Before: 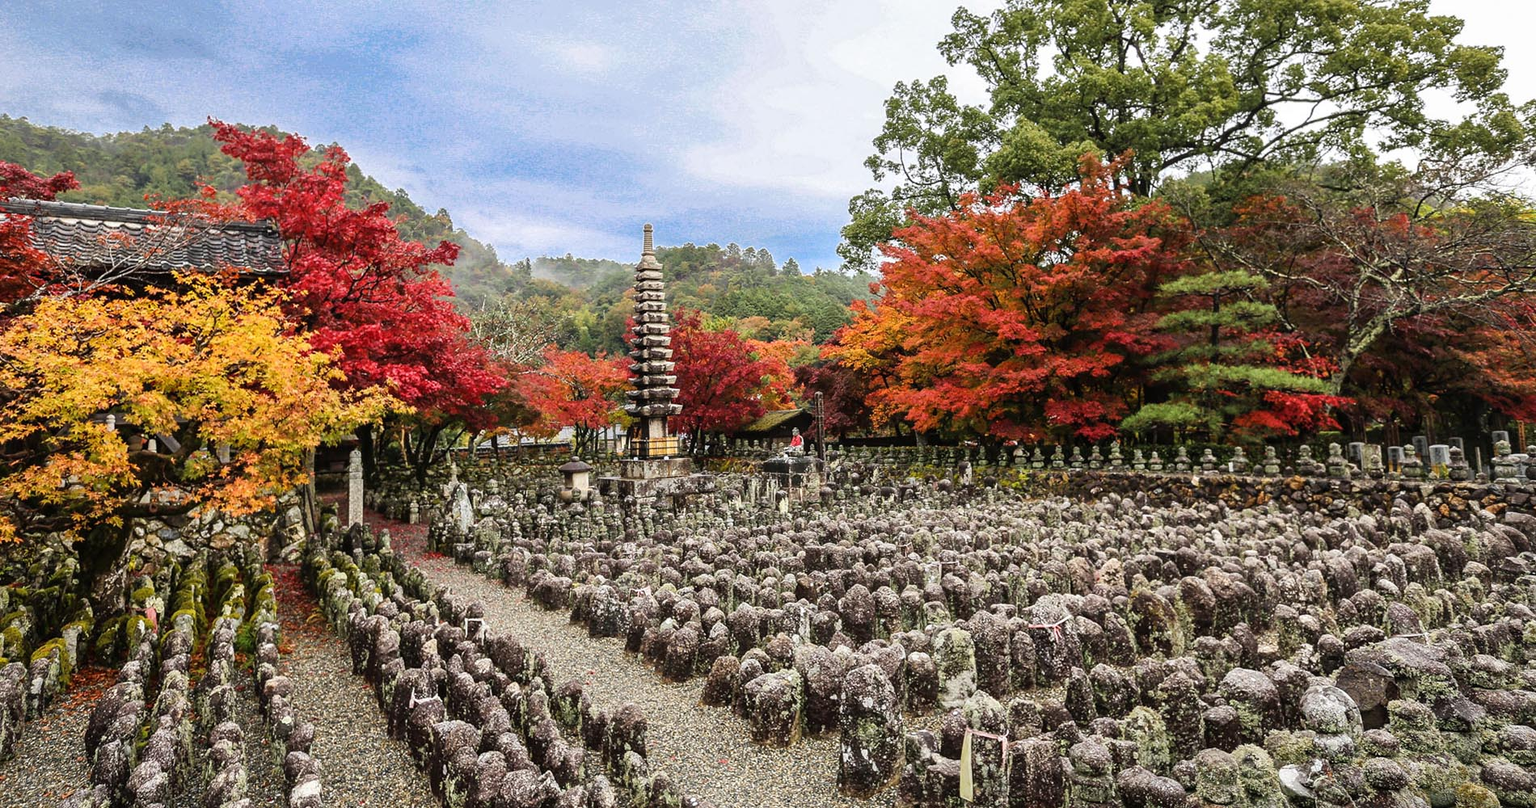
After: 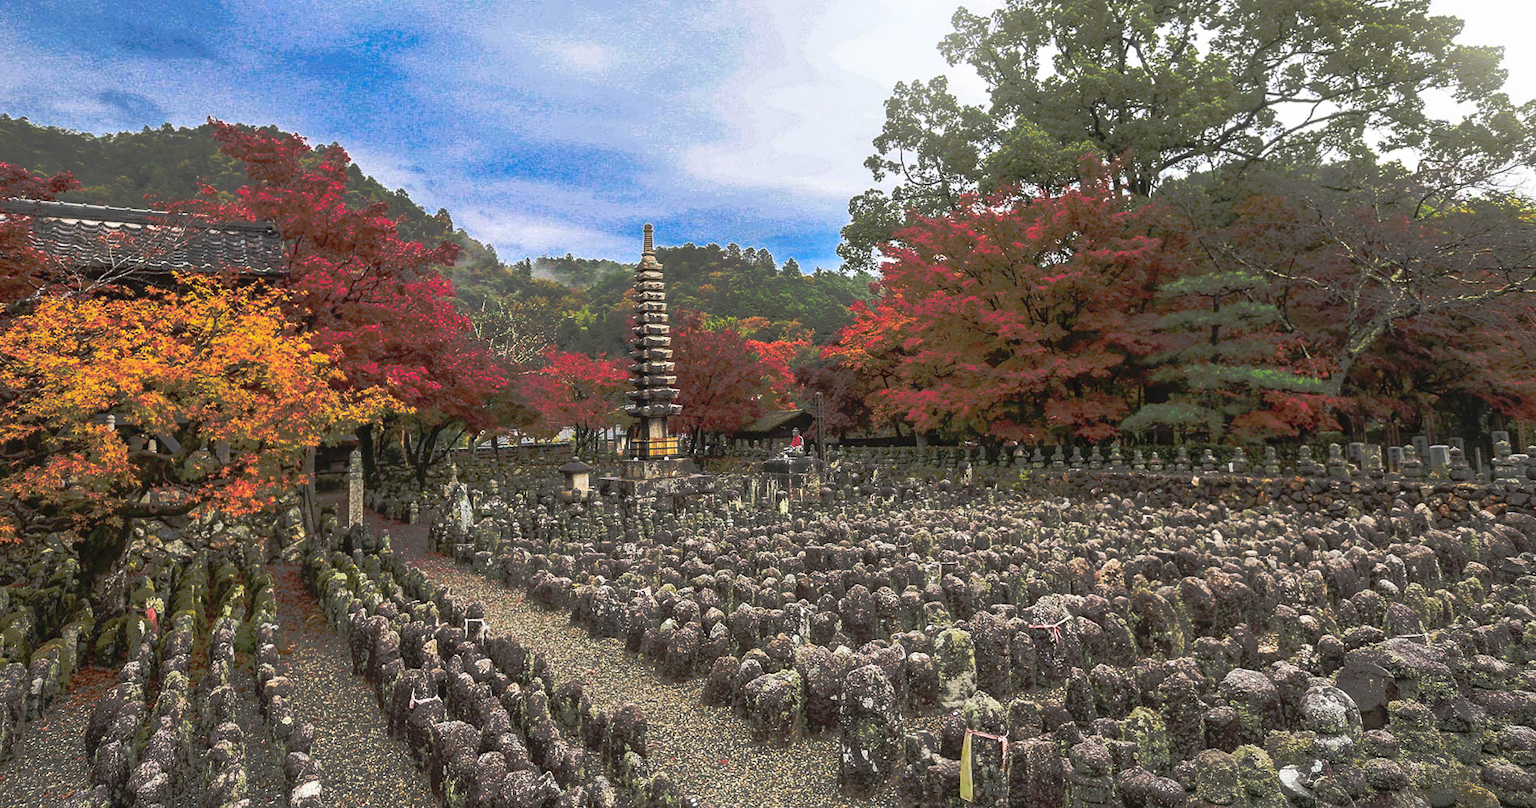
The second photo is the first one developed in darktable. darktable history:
tone curve: curves: ch0 [(0, 0) (0.003, 0.032) (0.53, 0.368) (0.901, 0.866) (1, 1)], preserve colors none
bloom: size 13.65%, threshold 98.39%, strength 4.82%
tone equalizer: on, module defaults
